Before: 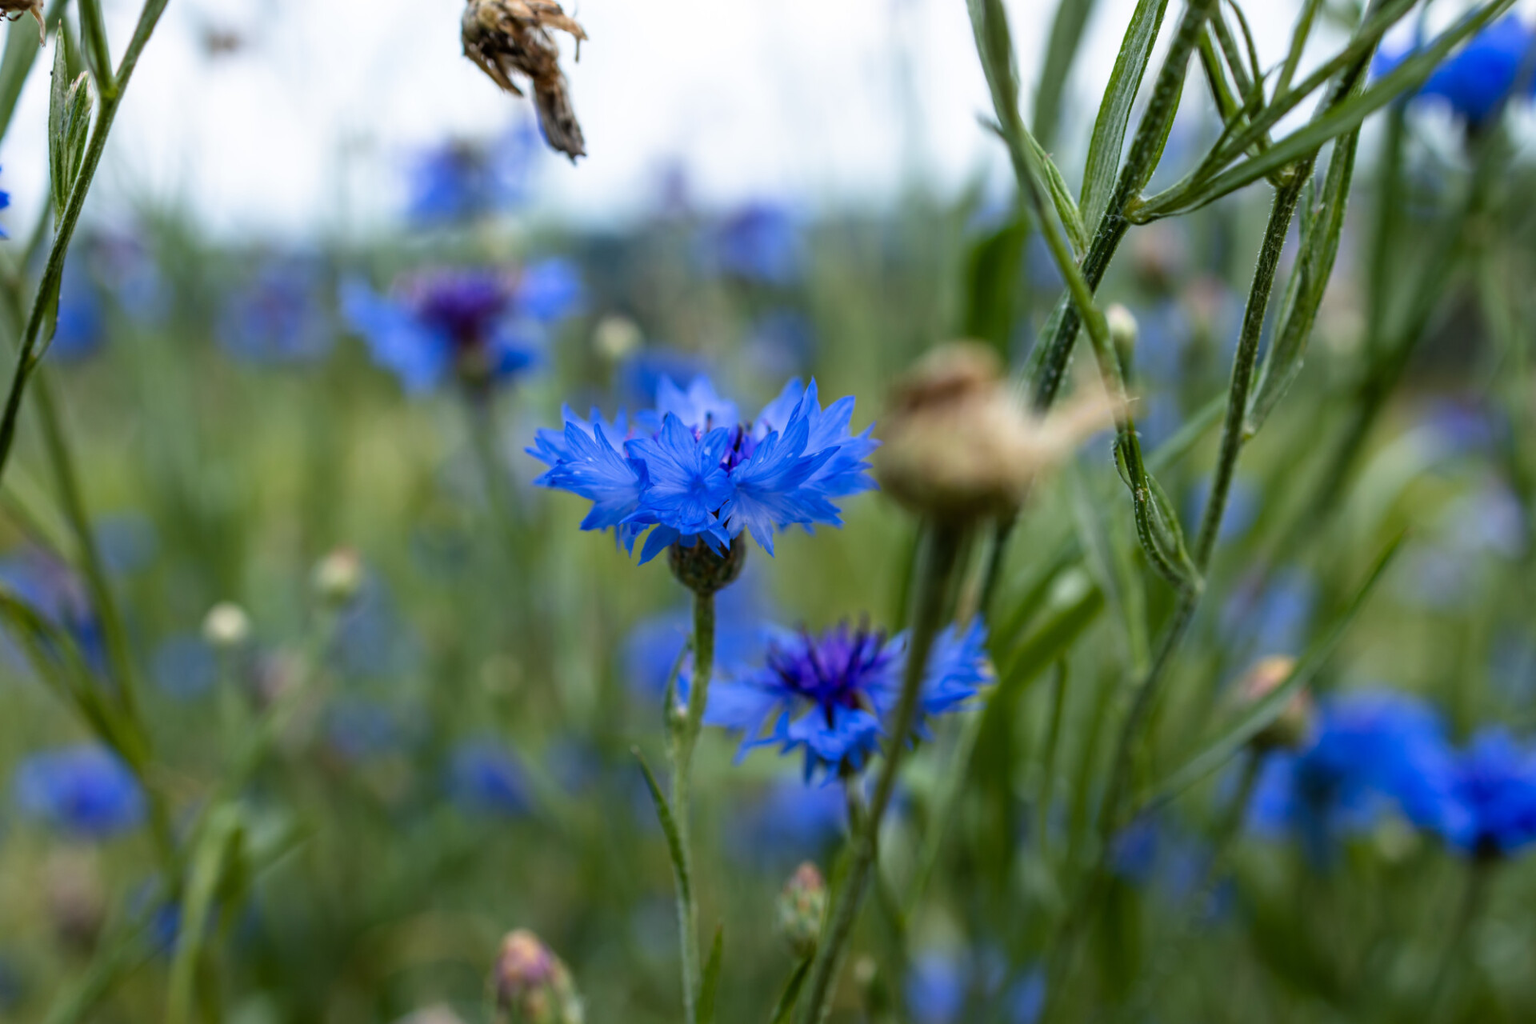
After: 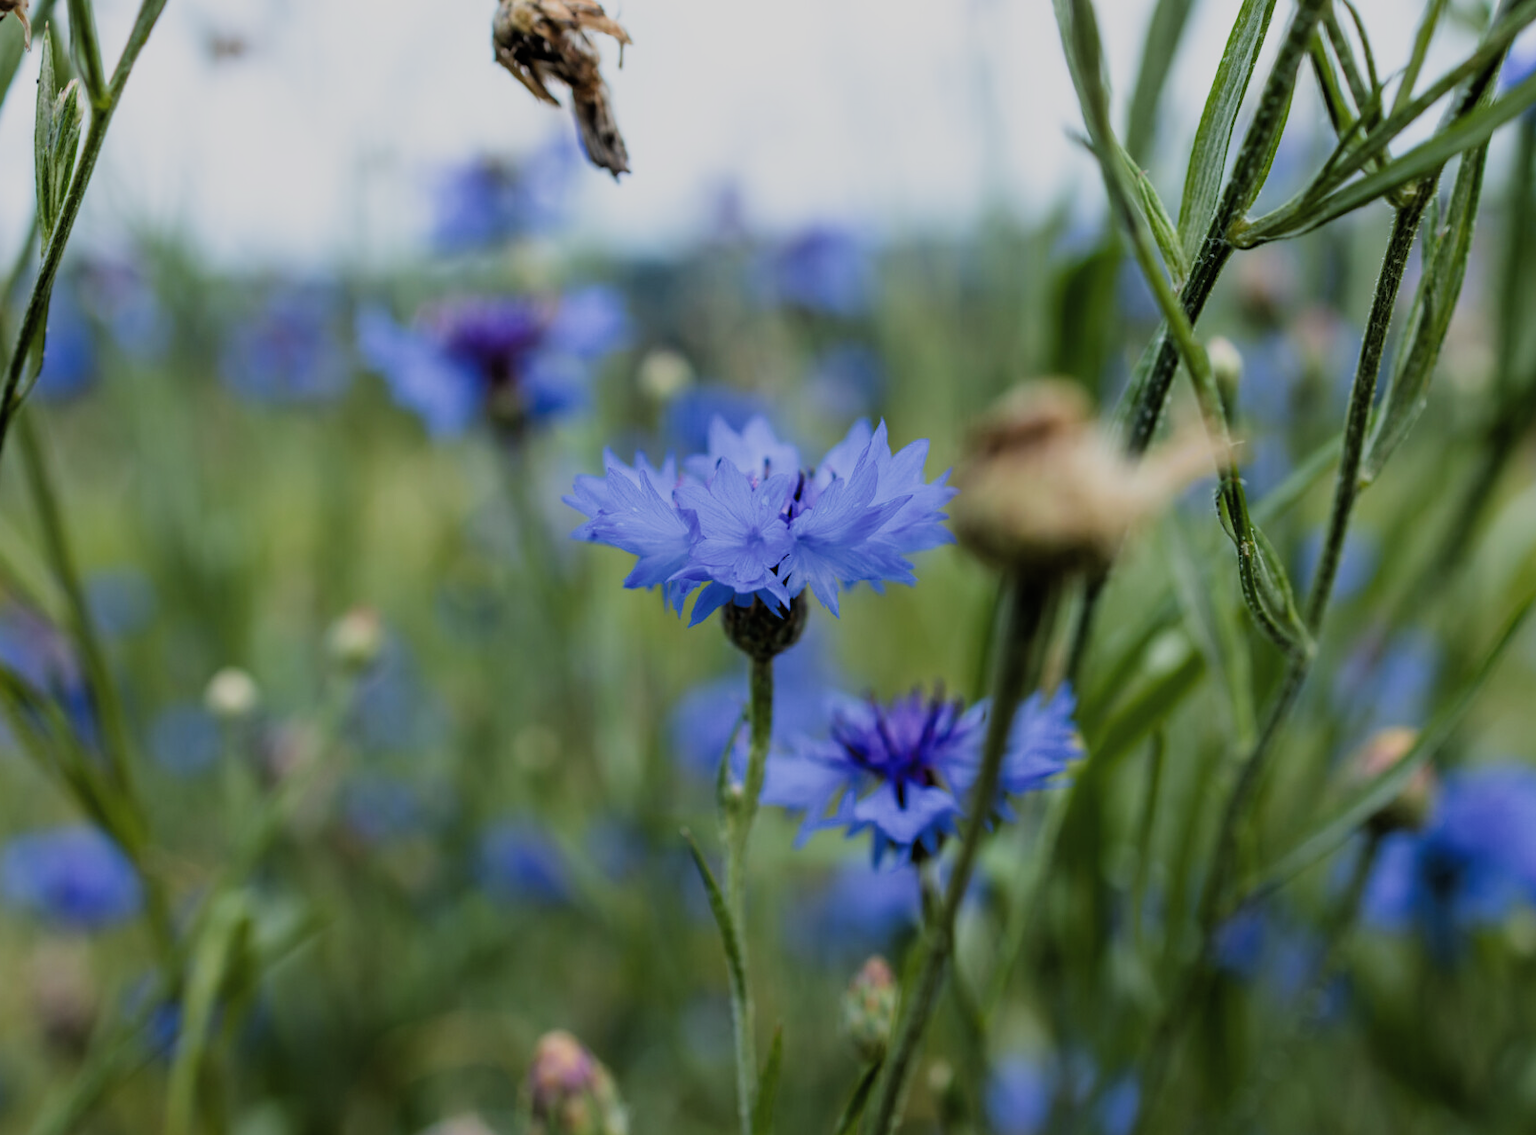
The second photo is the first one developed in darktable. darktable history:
filmic rgb: black relative exposure -7.65 EV, white relative exposure 4.56 EV, hardness 3.61, add noise in highlights 0.099, color science v4 (2020), type of noise poissonian
exposure: compensate highlight preservation false
crop and rotate: left 1.168%, right 8.647%
